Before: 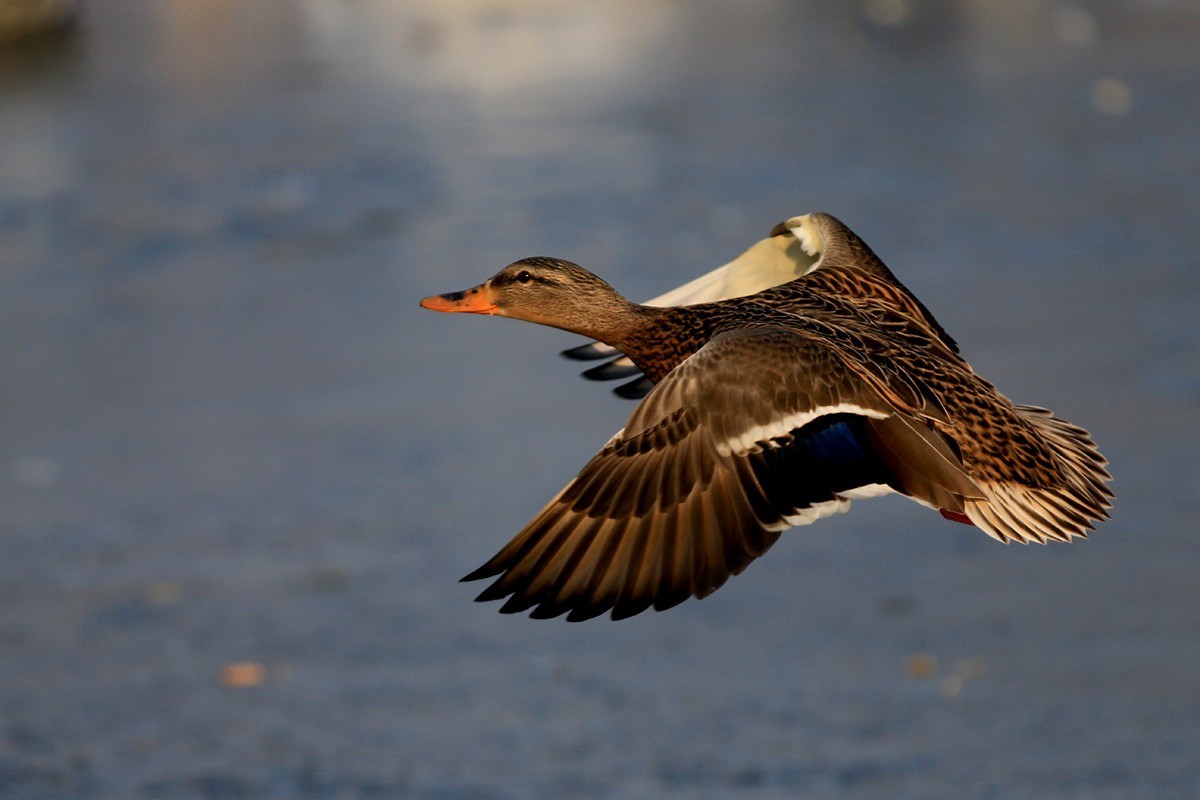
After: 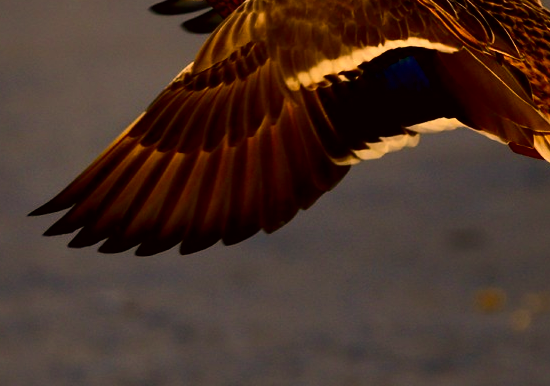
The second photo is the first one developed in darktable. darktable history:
shadows and highlights: shadows 37.27, highlights -28.18, soften with gaussian
color correction: highlights a* 17.94, highlights b* 35.39, shadows a* 1.48, shadows b* 6.42, saturation 1.01
contrast brightness saturation: contrast 0.1, brightness -0.26, saturation 0.14
crop: left 35.976%, top 45.819%, right 18.162%, bottom 5.807%
